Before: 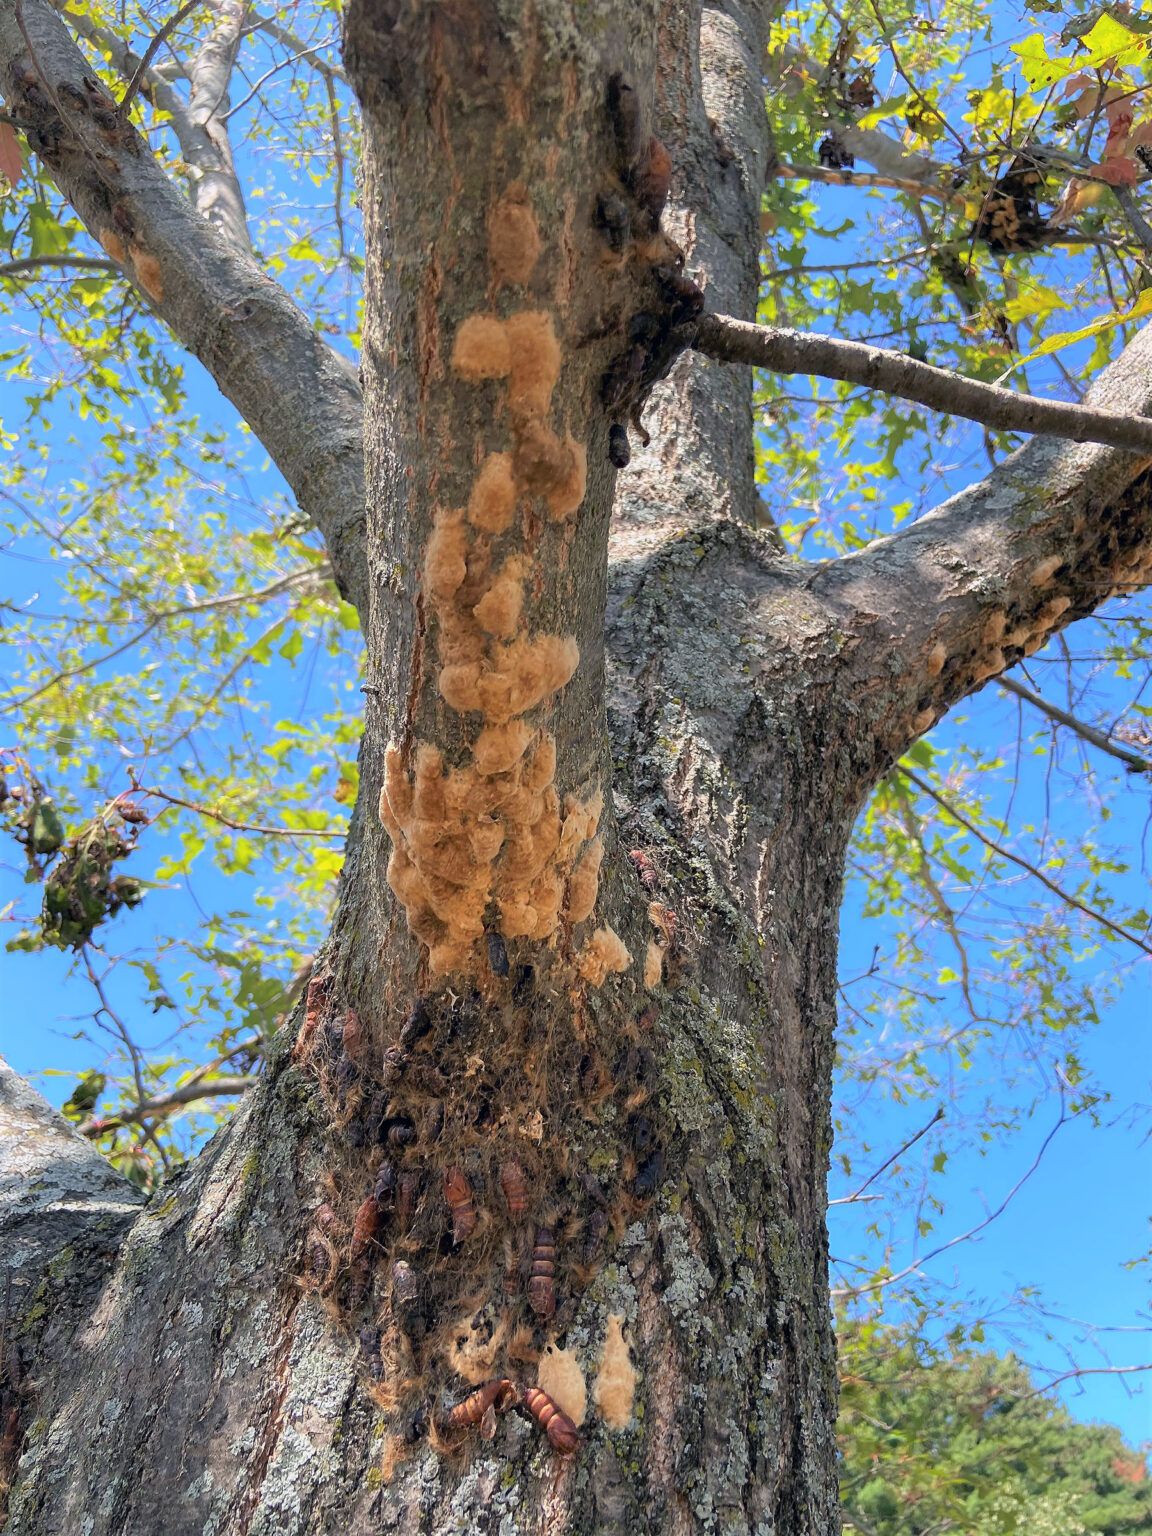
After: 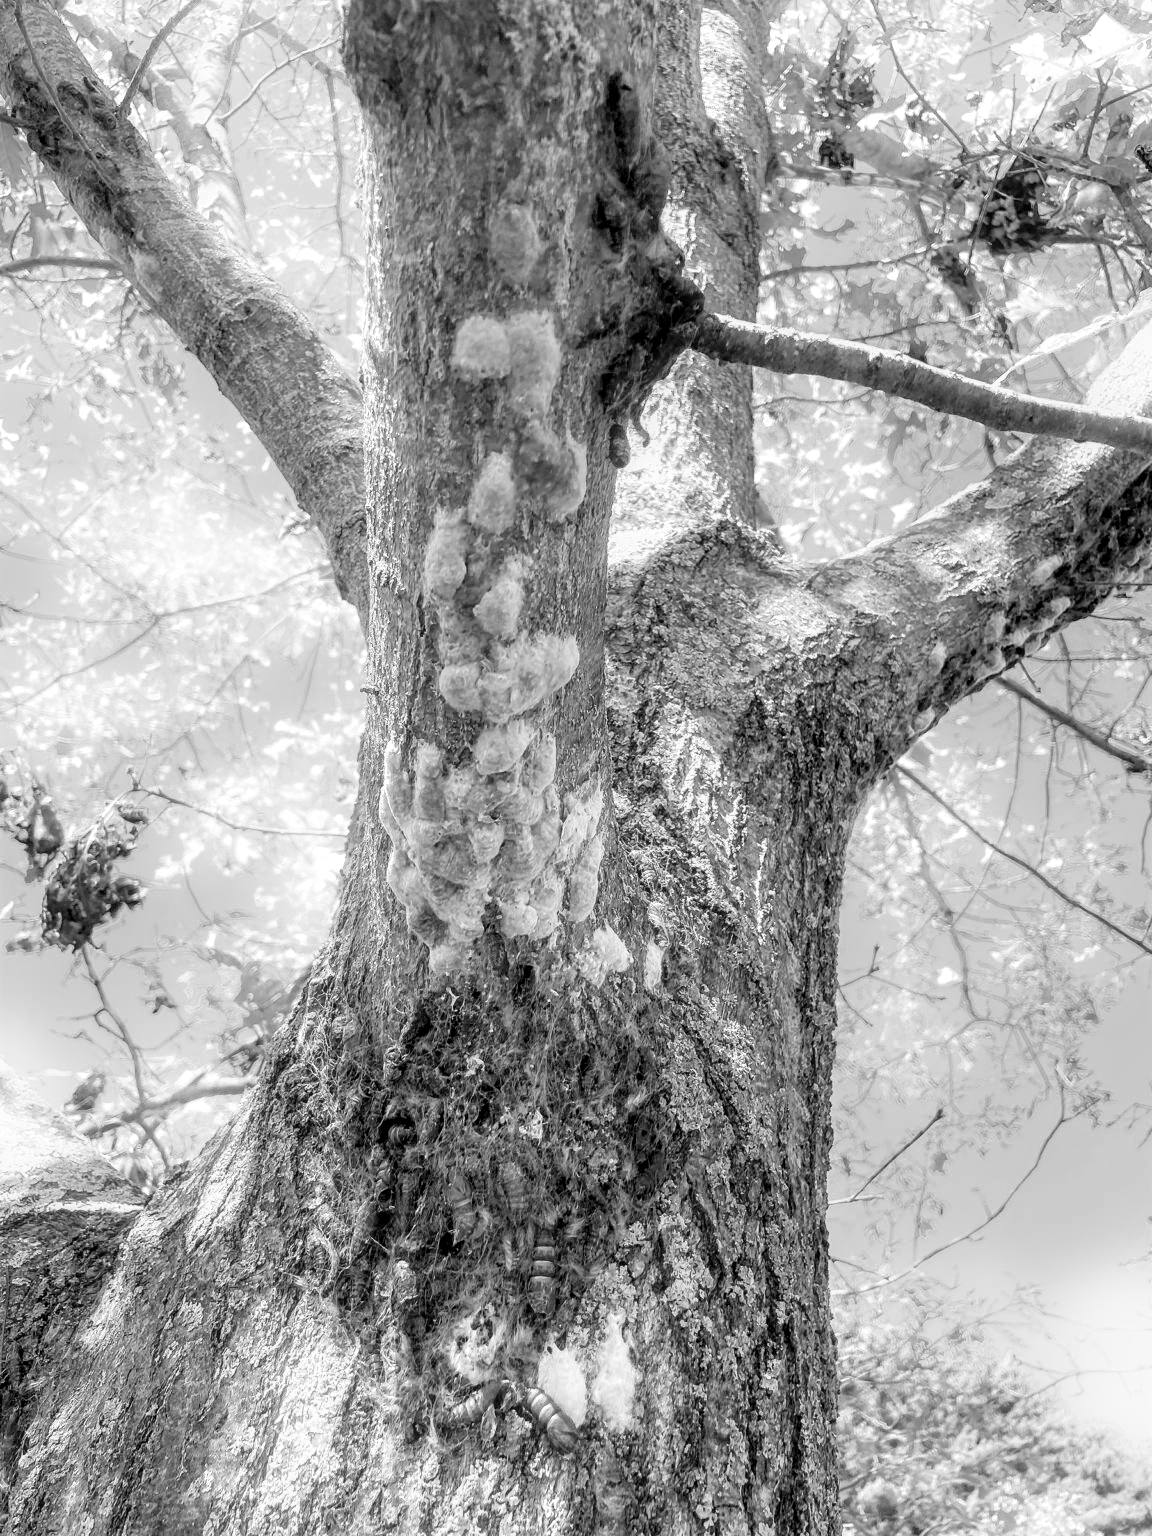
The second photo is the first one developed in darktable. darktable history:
tone curve: curves: ch0 [(0, 0) (0.55, 0.716) (0.841, 0.969)]
bloom: size 5%, threshold 95%, strength 15%
color calibration: illuminant as shot in camera, x 0.37, y 0.382, temperature 4313.32 K
monochrome: on, module defaults
local contrast: detail 130%
